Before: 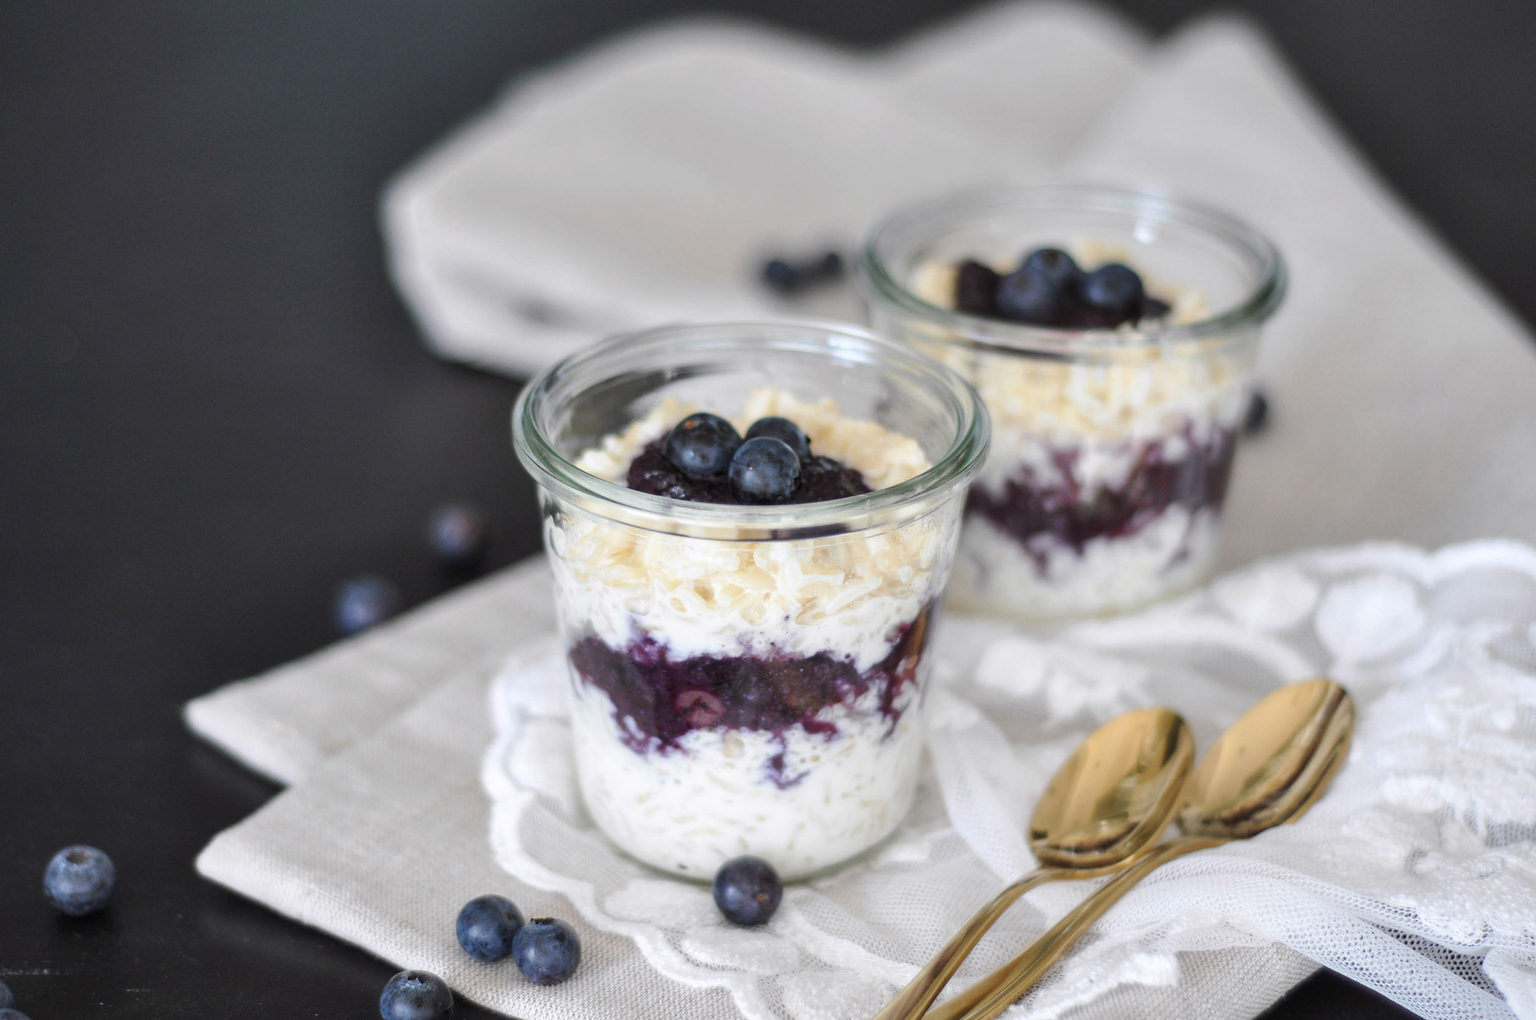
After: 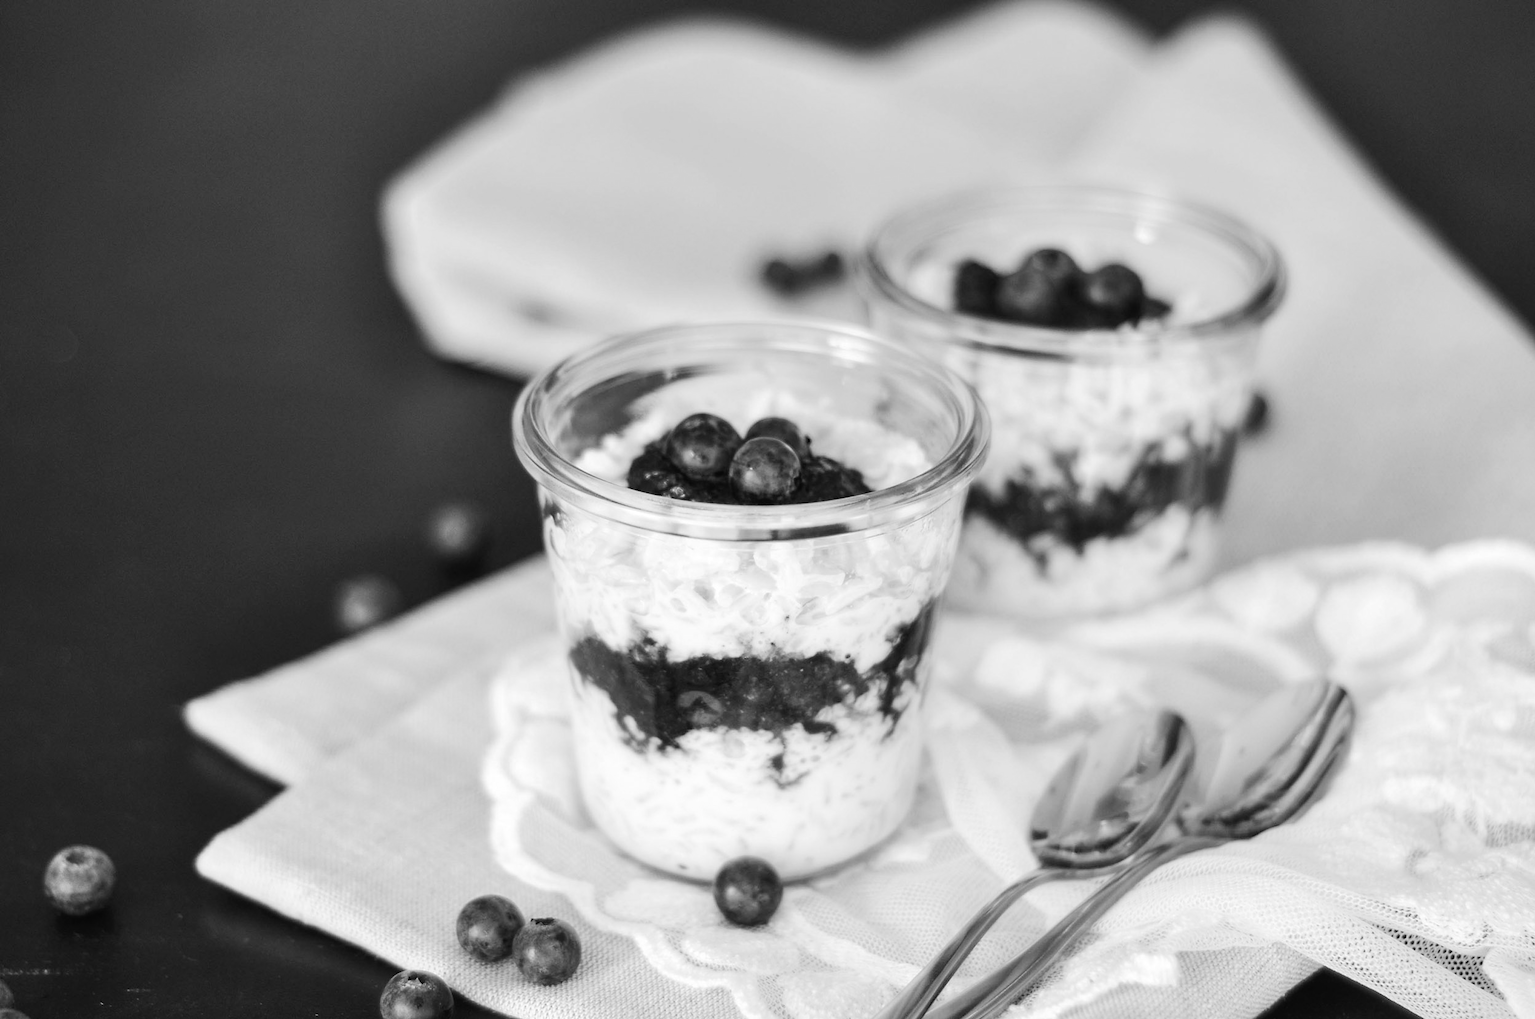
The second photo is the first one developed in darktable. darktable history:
tone curve: curves: ch0 [(0, 0) (0.003, 0.014) (0.011, 0.019) (0.025, 0.026) (0.044, 0.037) (0.069, 0.053) (0.1, 0.083) (0.136, 0.121) (0.177, 0.163) (0.224, 0.22) (0.277, 0.281) (0.335, 0.354) (0.399, 0.436) (0.468, 0.526) (0.543, 0.612) (0.623, 0.706) (0.709, 0.79) (0.801, 0.858) (0.898, 0.925) (1, 1)], preserve colors none
color look up table: target L [100.32, 86.7, 88.47, 78.43, 82.41, 75.88, 79.88, 66.24, 53.98, 36.15, 23.52, 201, 80.24, 74.05, 65.49, 59.41, 56.32, 48.84, 35.72, 51.22, 32.75, 31.46, 7.568, 10.27, 7.568, 89.53, 80.24, 70.73, 71.1, 59.92, 49.24, 48.31, 58.38, 47.24, 45.09, 24.72, 35.16, 32.32, 11.92, 10.27, 5.464, 93.75, 83.84, 83.84, 72.58, 59.41, 59.41, 41.96, 28.27], target a [0.001, -0.001, 0, 0, -0.002, -0.001, 0, 0.001, 0 ×4, -0.001, 0 ×12, -0.003, -0.001, -0.002, 0, 0.001, 0, 0.001, 0.001, 0, 0.001, 0.001, 0.001, 0 ×4, -0.002, -0.002, -0.002, 0, 0, 0, 0.001, 0.001], target b [-0.003, 0.022, 0, 0.001, 0.022, 0.002, 0.001, -0.004, -0.002, 0.001, -0.003, -0.001, 0.002 ×4, 0.001, -0.004, -0.003, 0.001, 0, 0, -0.002, -0.002, -0.002, 0.023, 0.002, 0.022, 0.002, -0.004, 0.001, -0.004, -0.004, -0.003, -0.004, -0.003, -0.003, -0.003, -0.002, -0.002, 0.003, 0.023, 0.022, 0.022, 0.002, 0.002, 0.002, -0.006, -0.003], num patches 49
